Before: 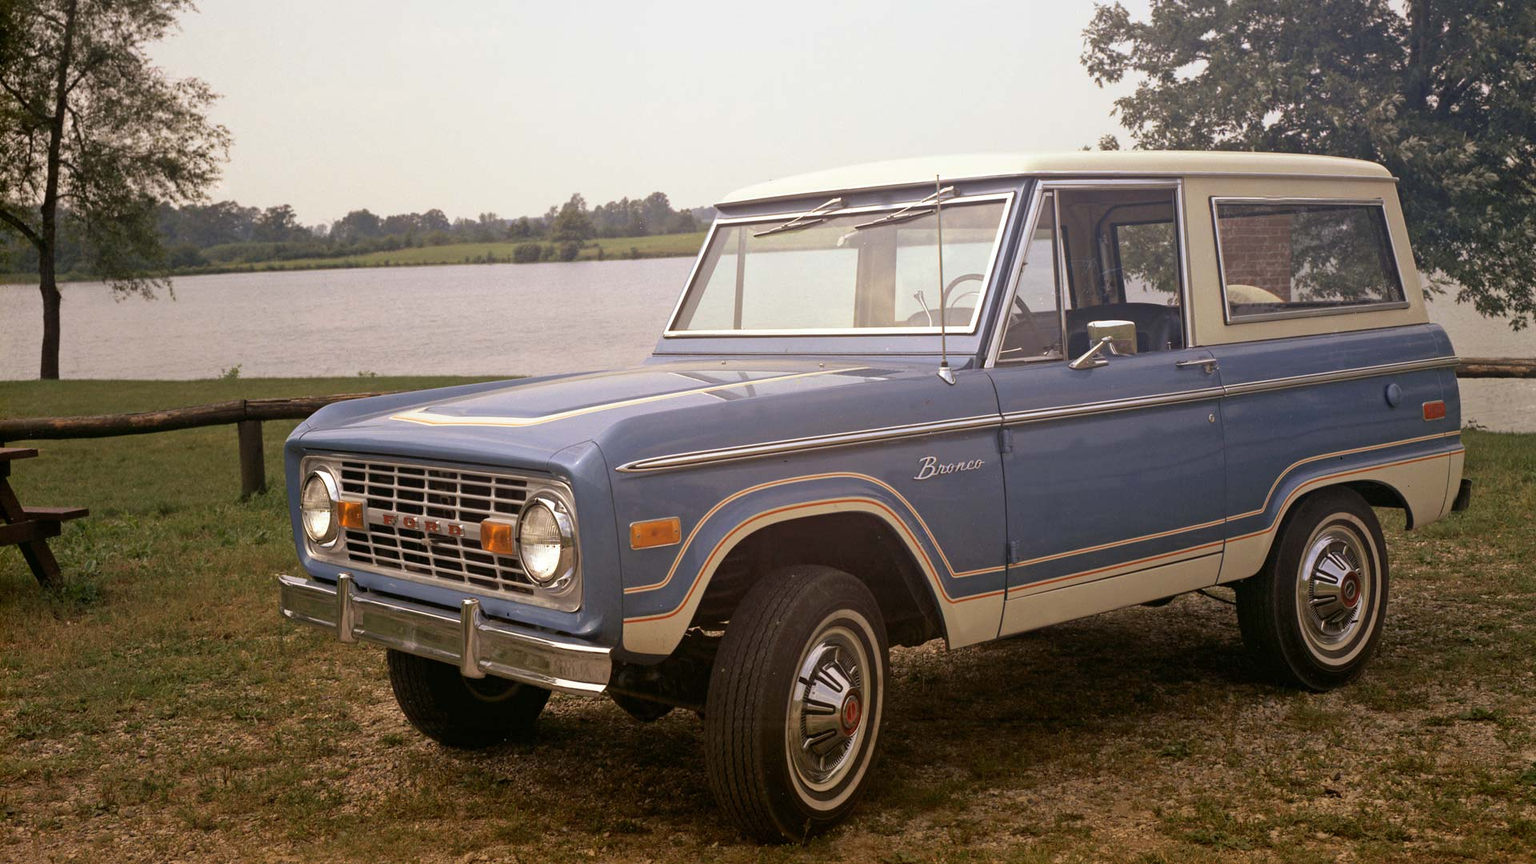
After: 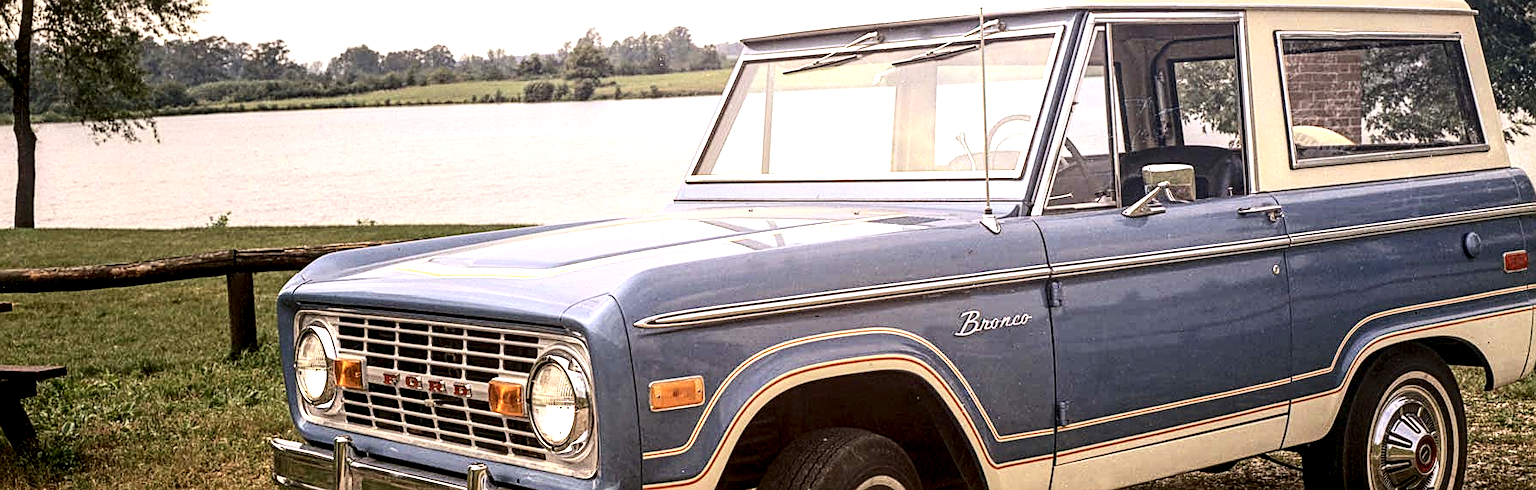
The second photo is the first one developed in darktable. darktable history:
exposure: black level correction 0, exposure 0.892 EV, compensate exposure bias true, compensate highlight preservation false
sharpen: on, module defaults
base curve: curves: ch0 [(0, 0) (0.472, 0.455) (1, 1)], preserve colors none
crop: left 1.799%, top 19.485%, right 5.348%, bottom 27.786%
local contrast: highlights 21%, shadows 70%, detail 170%
contrast equalizer: y [[0.5, 0.488, 0.462, 0.461, 0.491, 0.5], [0.5 ×6], [0.5 ×6], [0 ×6], [0 ×6]]
contrast brightness saturation: contrast 0.298
